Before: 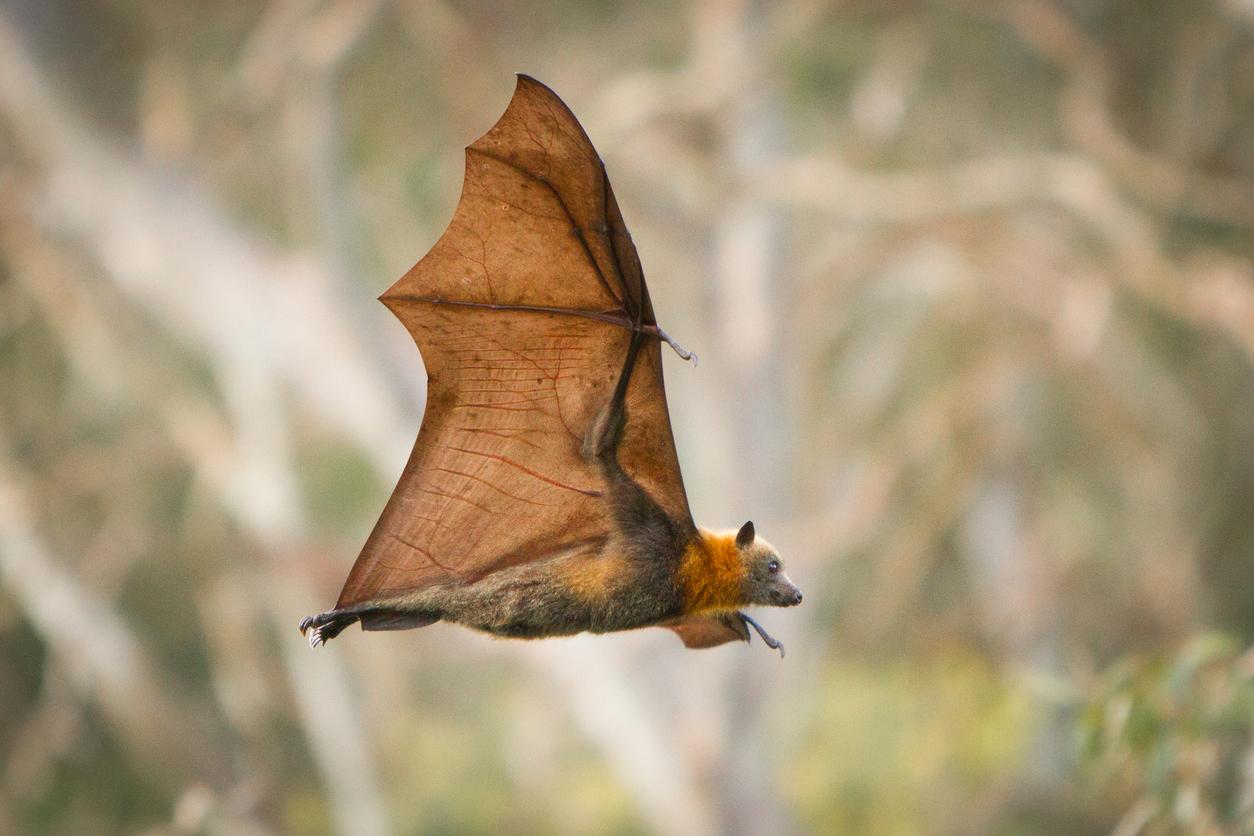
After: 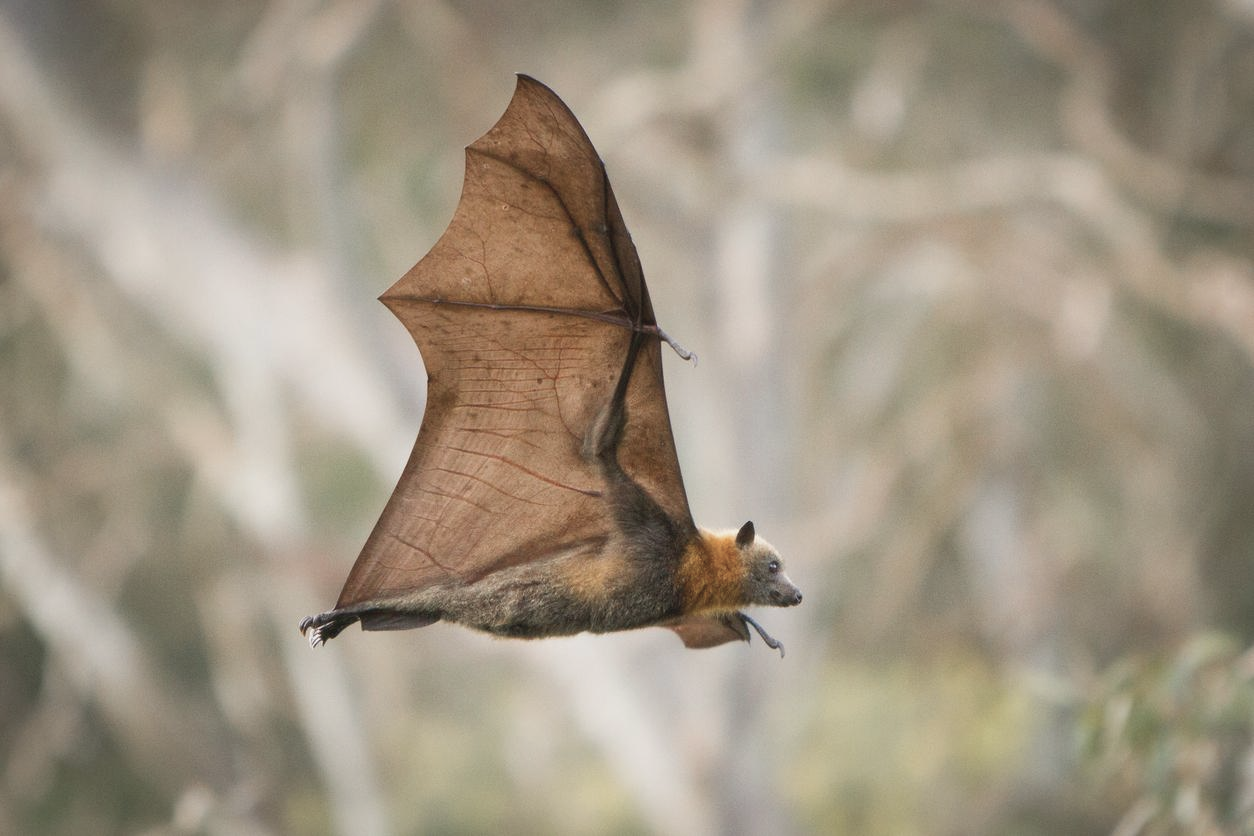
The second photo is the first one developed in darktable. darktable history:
contrast brightness saturation: contrast -0.064, saturation -0.408
